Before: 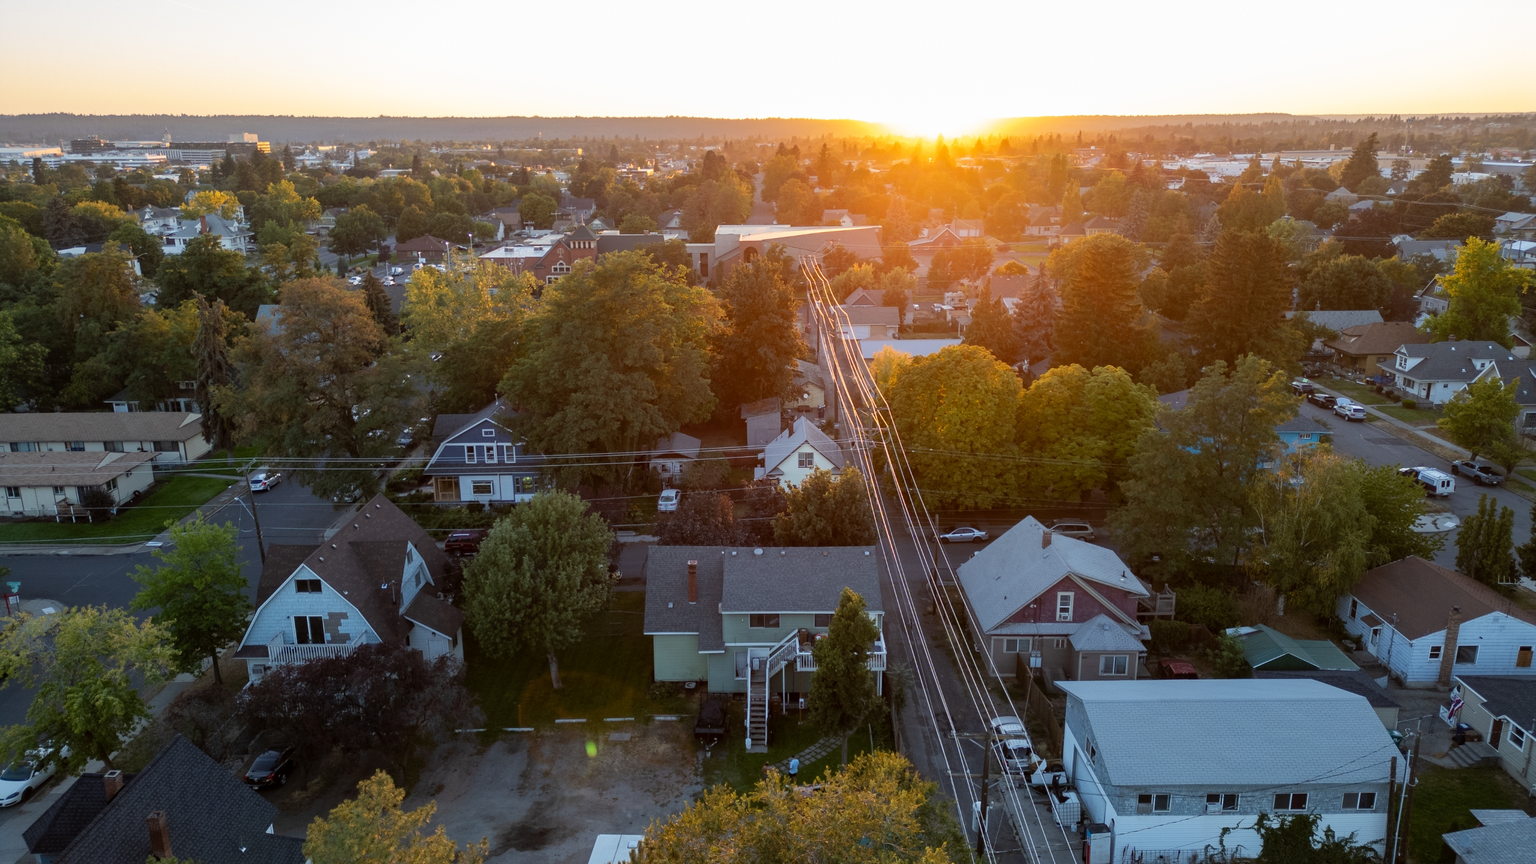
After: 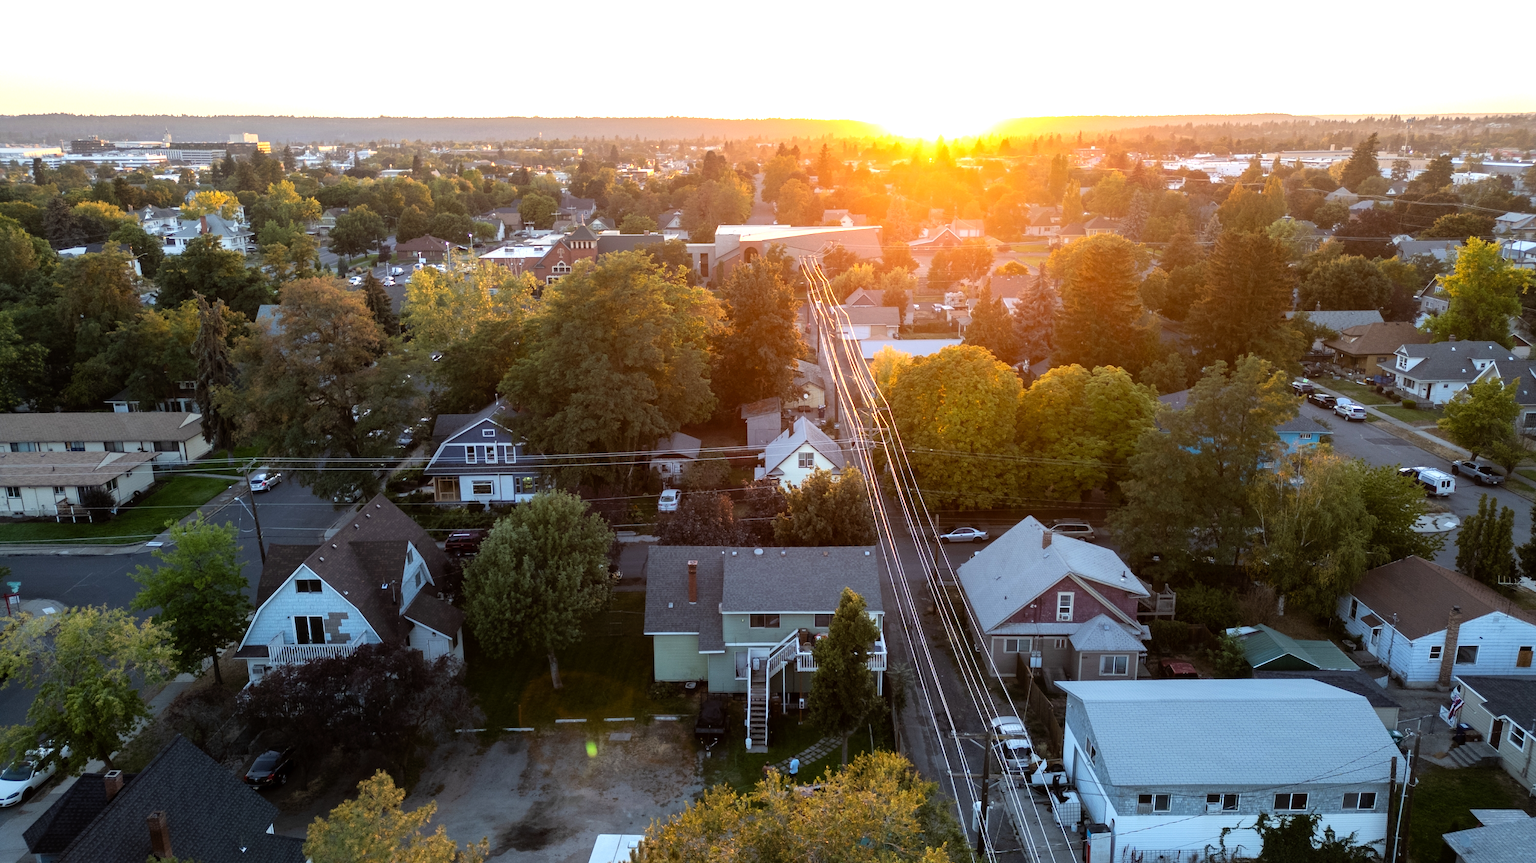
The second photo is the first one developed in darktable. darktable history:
tone equalizer: -8 EV -0.736 EV, -7 EV -0.69 EV, -6 EV -0.599 EV, -5 EV -0.386 EV, -3 EV 0.367 EV, -2 EV 0.6 EV, -1 EV 0.685 EV, +0 EV 0.779 EV
